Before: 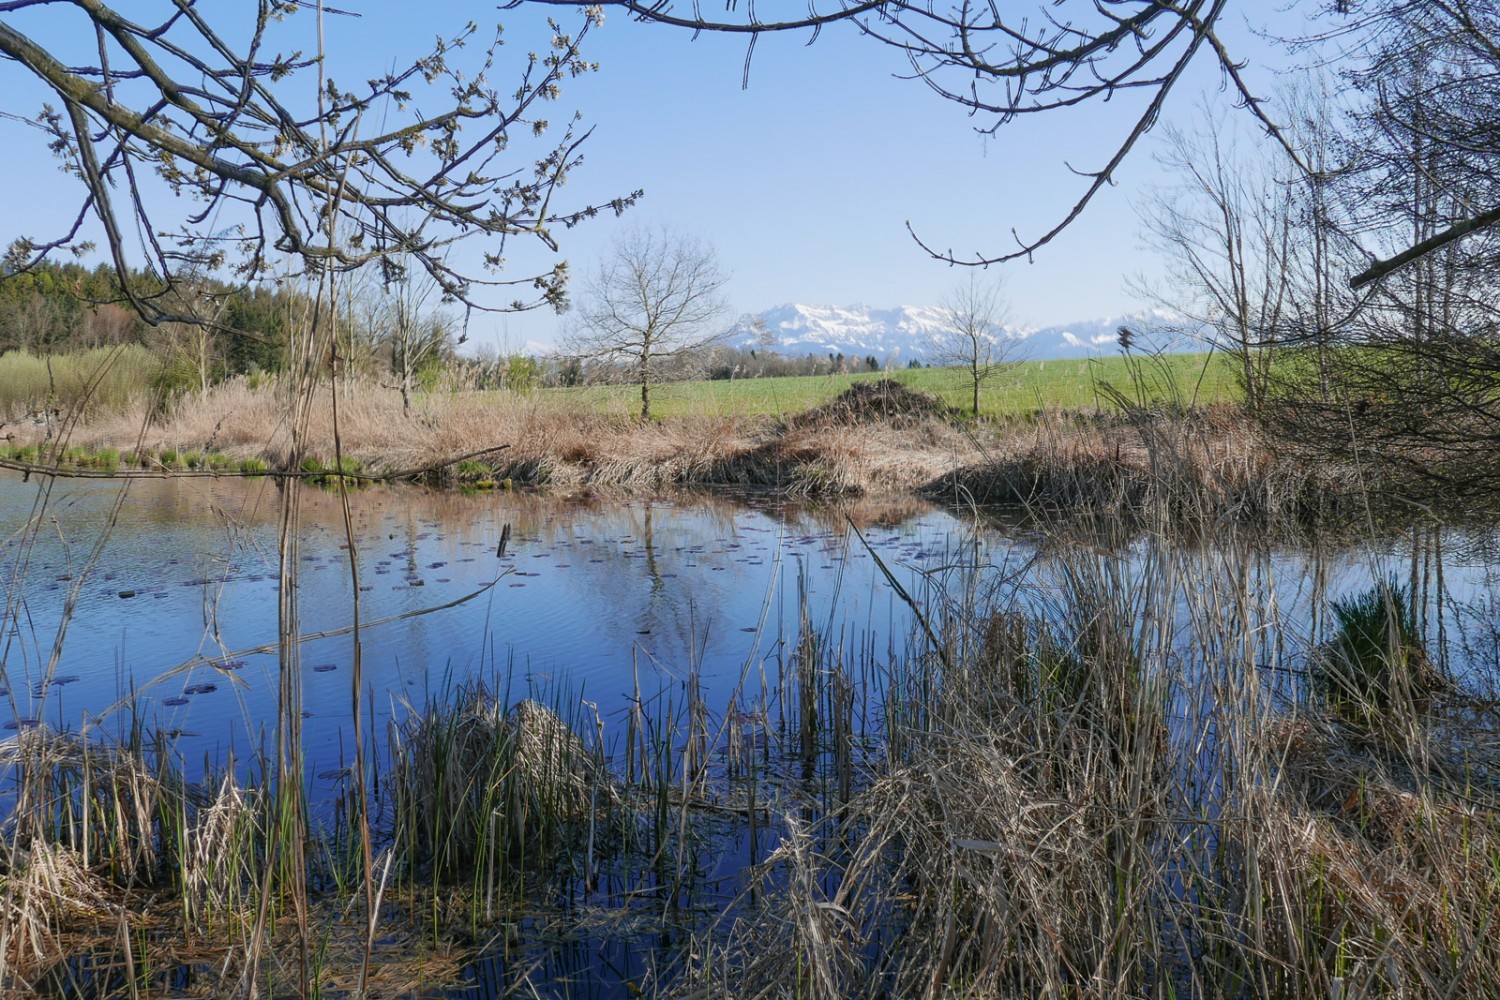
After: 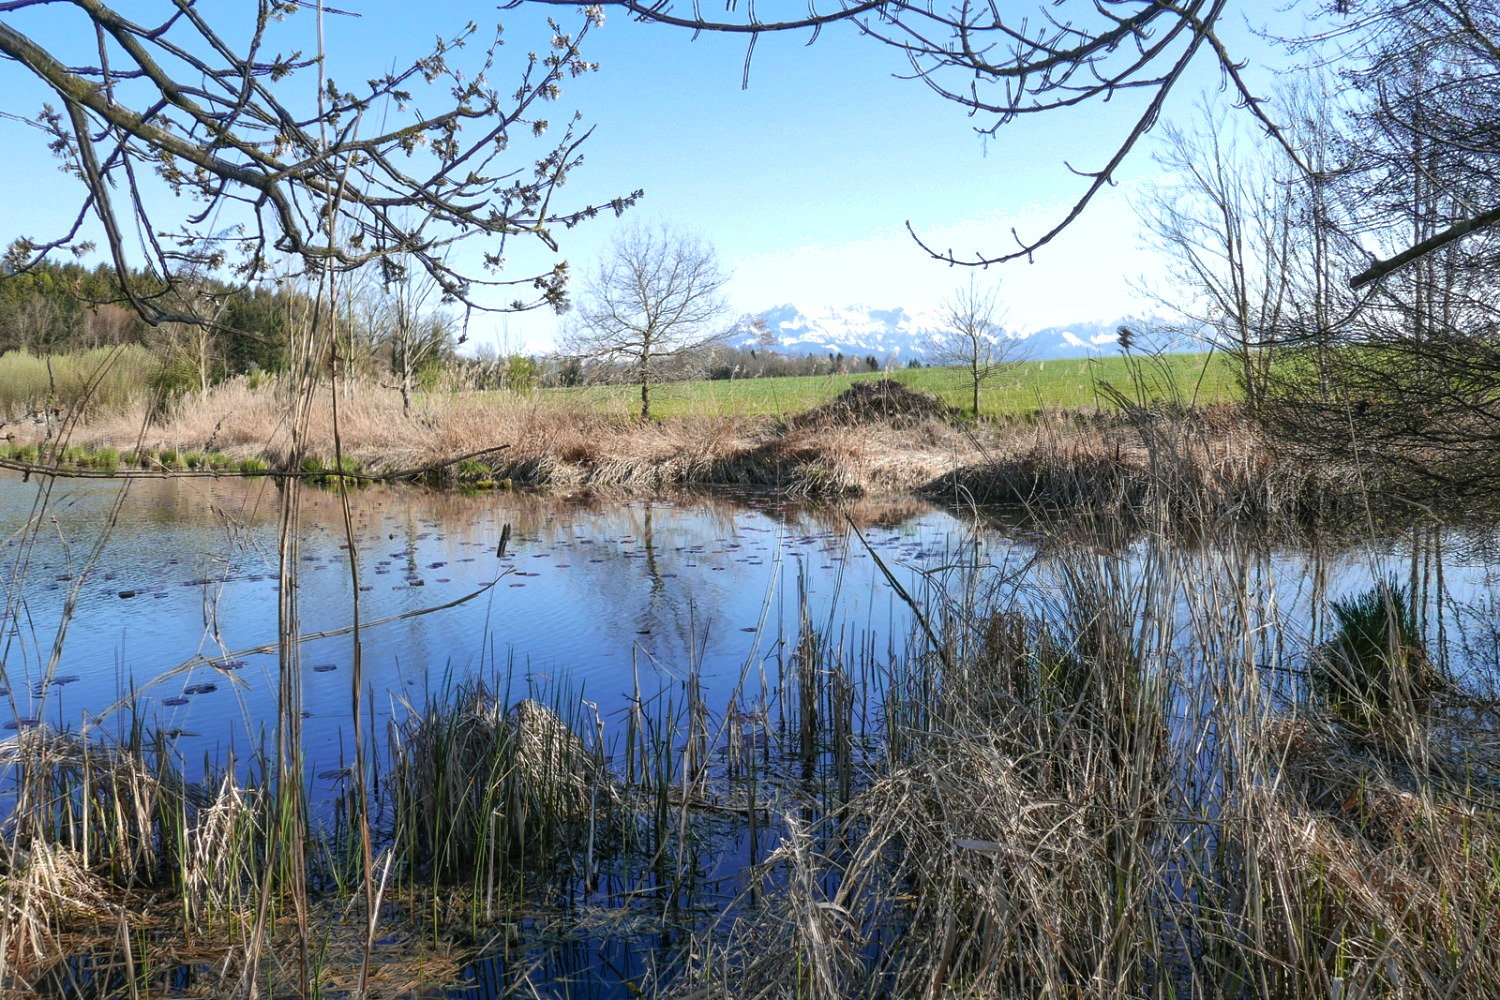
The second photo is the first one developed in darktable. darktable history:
tone equalizer: -8 EV -0.75 EV, -7 EV -0.7 EV, -6 EV -0.6 EV, -5 EV -0.4 EV, -3 EV 0.4 EV, -2 EV 0.6 EV, -1 EV 0.7 EV, +0 EV 0.75 EV, edges refinement/feathering 500, mask exposure compensation -1.57 EV, preserve details no
shadows and highlights: on, module defaults
